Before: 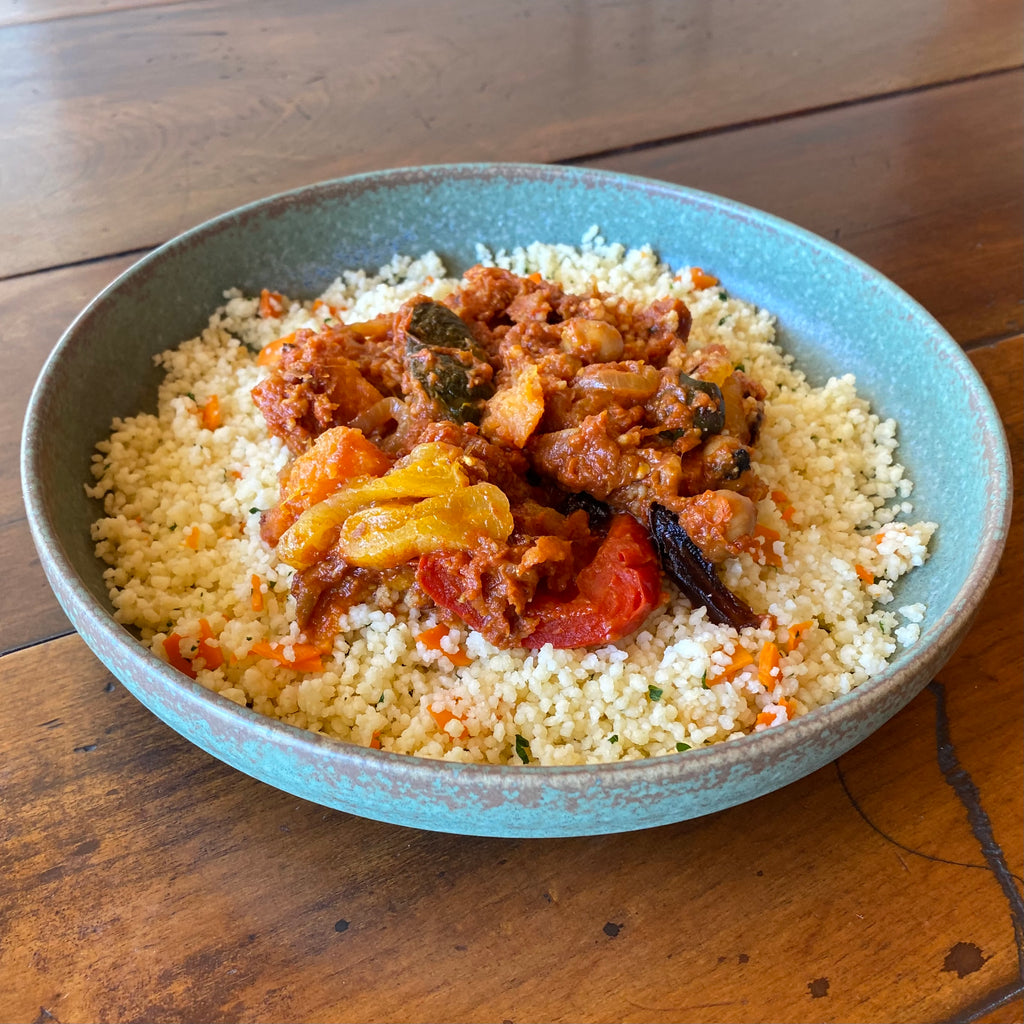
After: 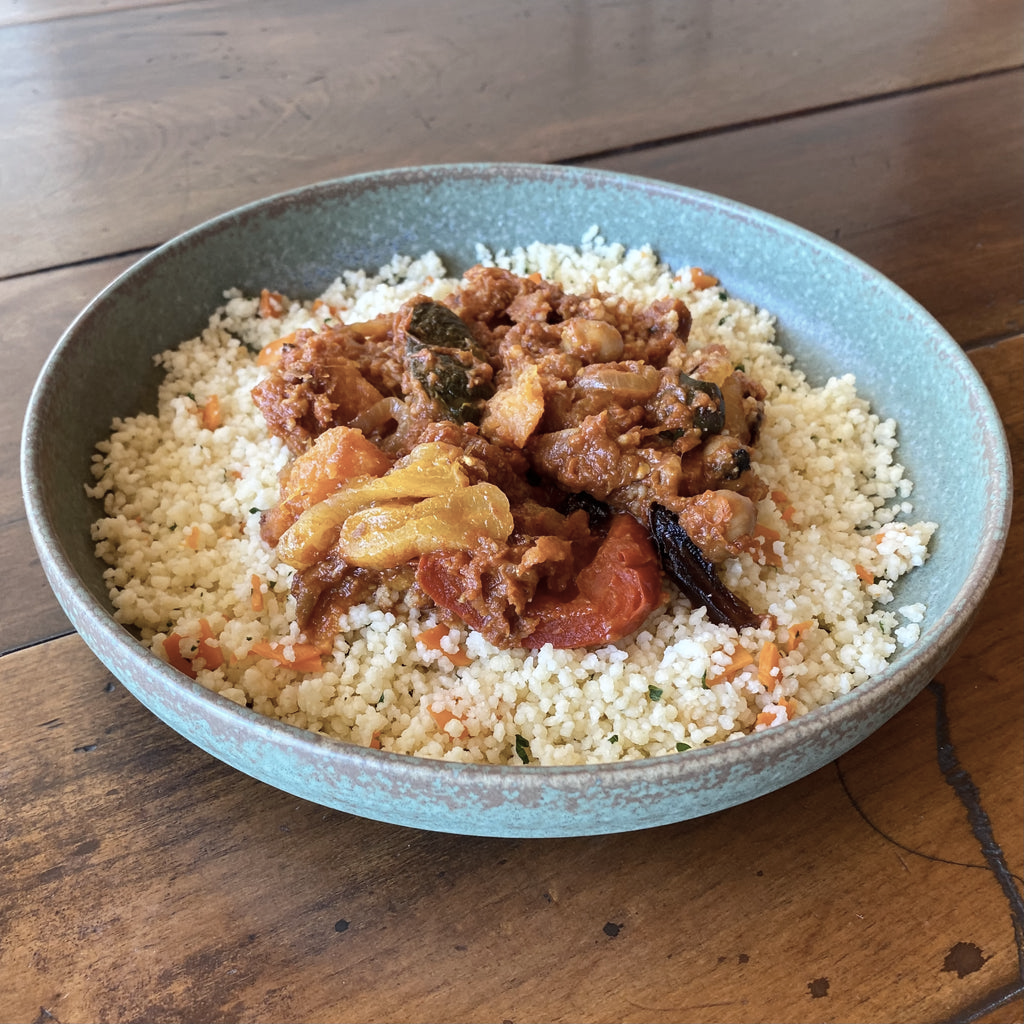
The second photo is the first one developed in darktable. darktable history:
white balance: red 0.988, blue 1.017
contrast brightness saturation: contrast 0.1, saturation -0.36
